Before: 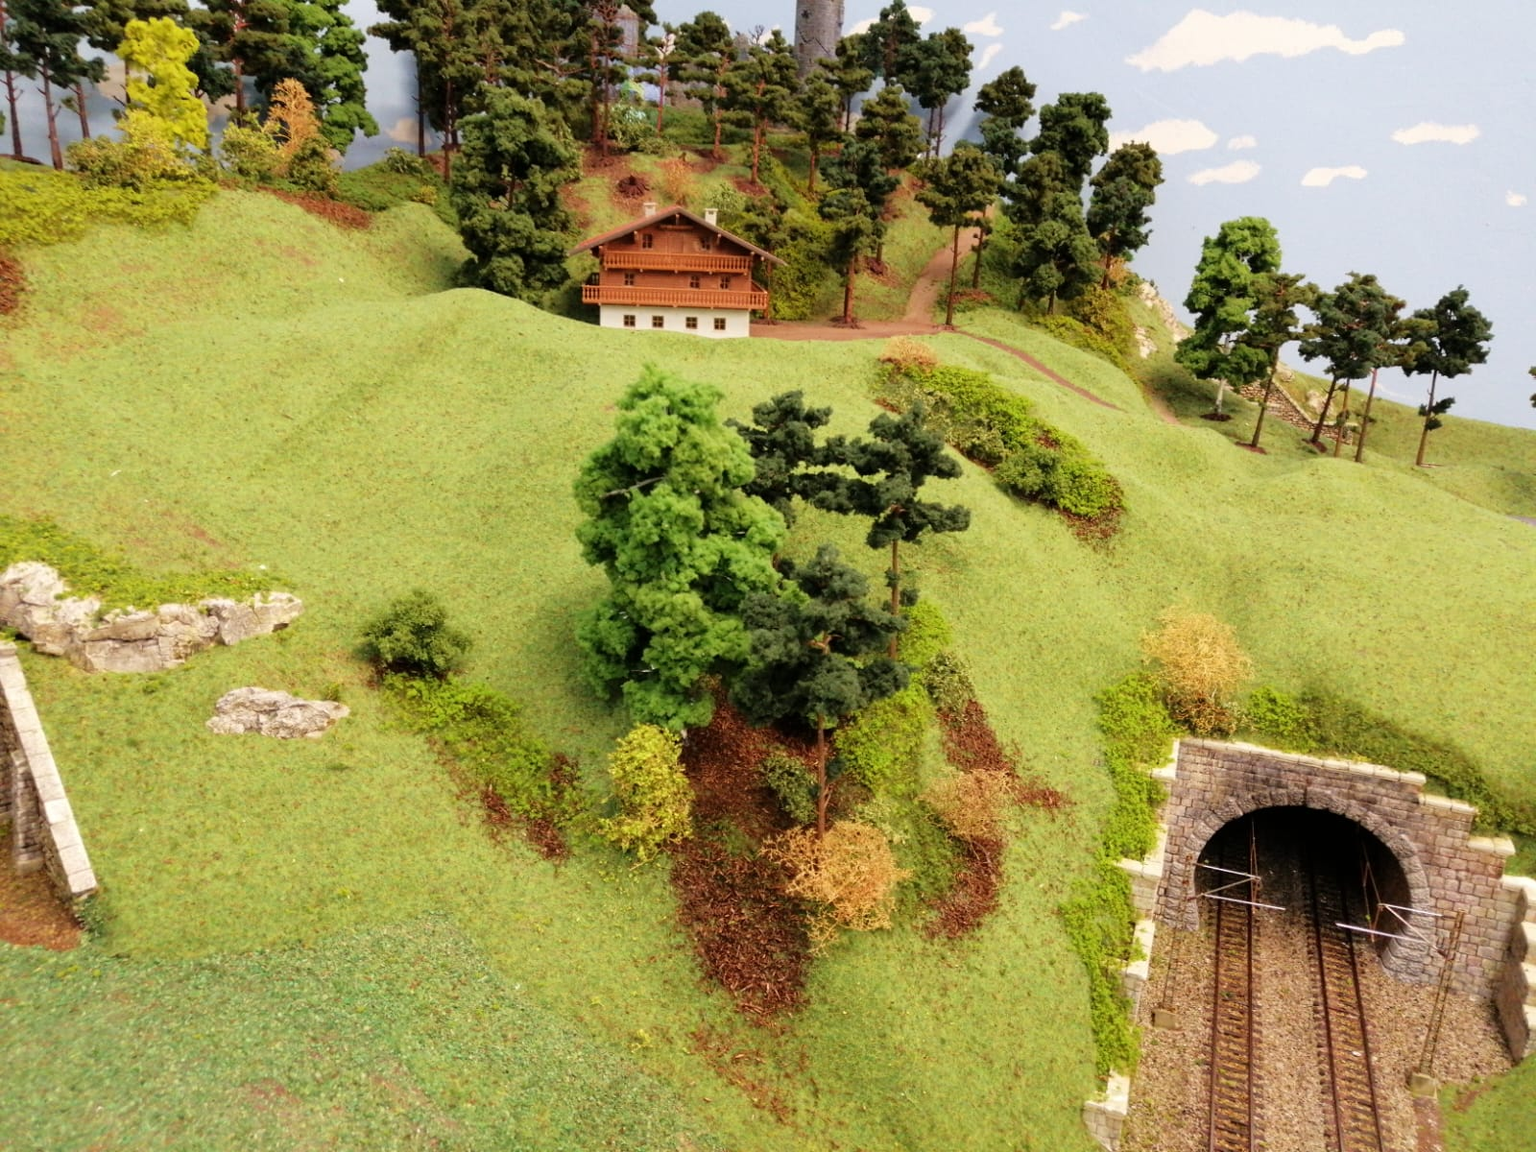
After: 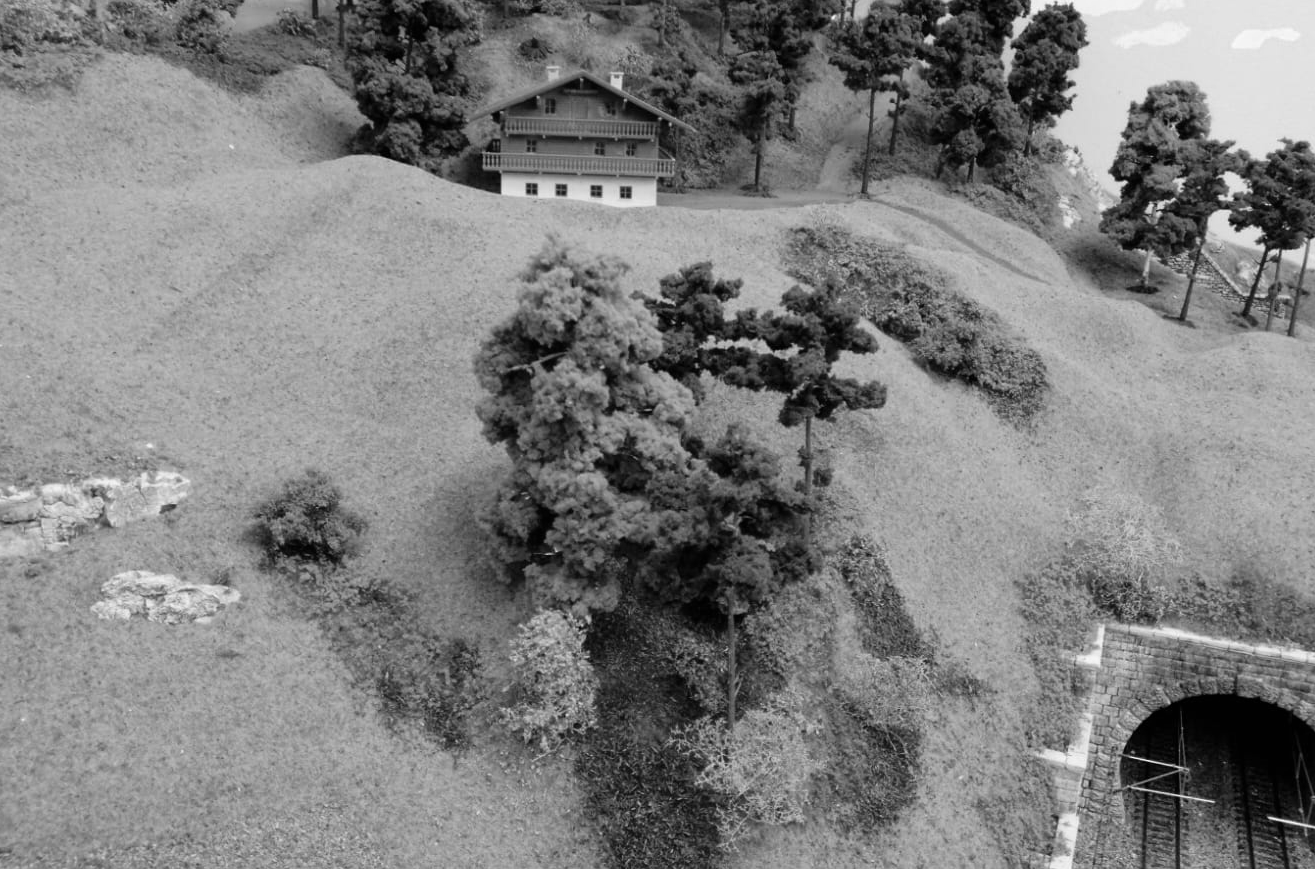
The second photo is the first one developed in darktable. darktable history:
color calibration: output gray [0.22, 0.42, 0.37, 0], gray › normalize channels true, x 0.37, y 0.377, temperature 4293.34 K, gamut compression 0.017
crop: left 7.8%, top 12.124%, right 9.95%, bottom 15.39%
